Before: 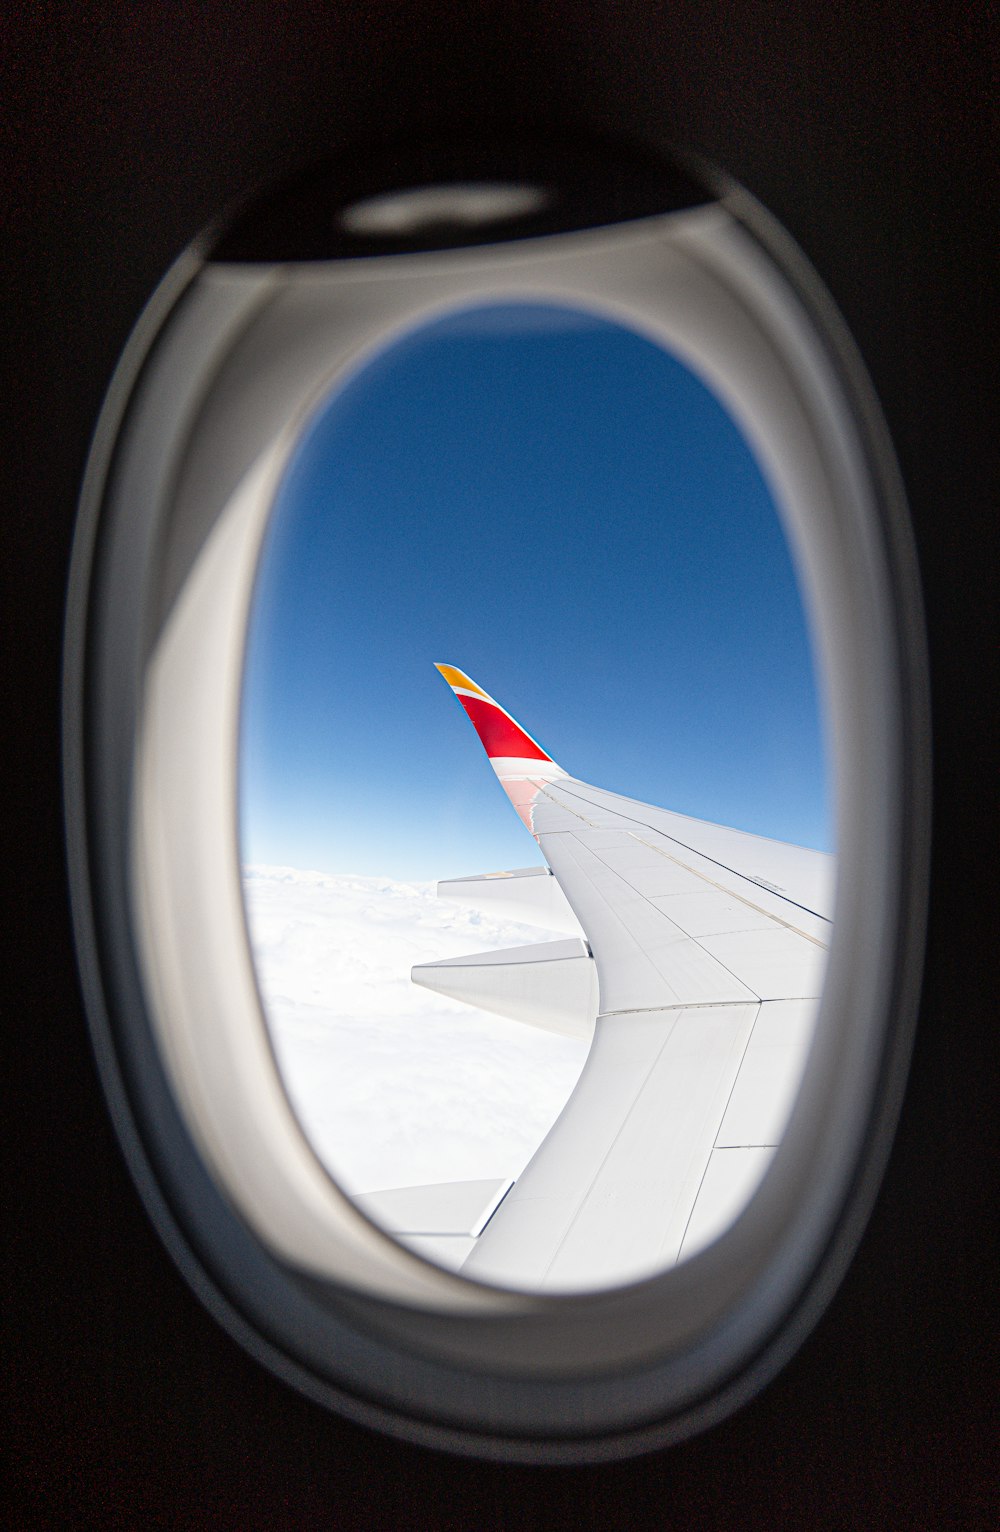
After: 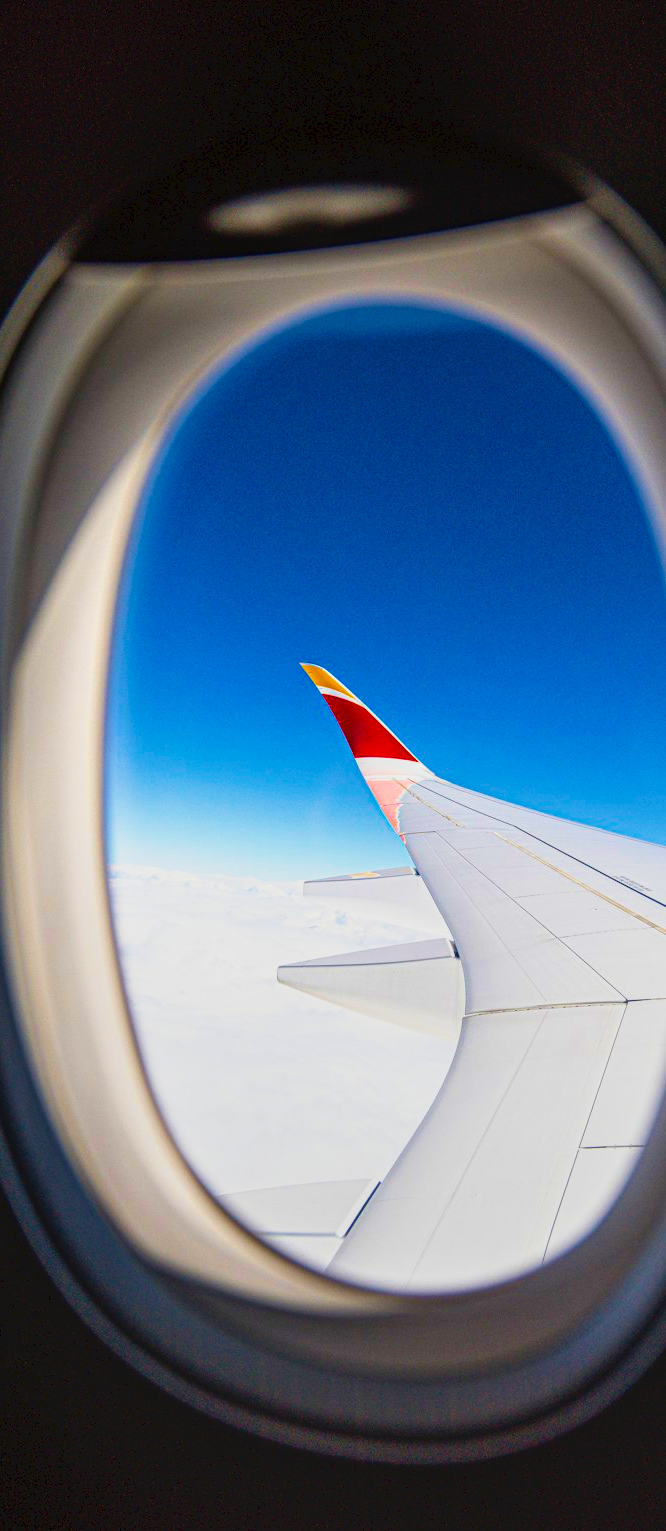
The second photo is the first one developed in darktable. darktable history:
crop and rotate: left 13.409%, right 19.924%
color balance rgb: perceptual saturation grading › global saturation 100%
tone curve: curves: ch0 [(0, 0) (0.003, 0.045) (0.011, 0.051) (0.025, 0.057) (0.044, 0.074) (0.069, 0.096) (0.1, 0.125) (0.136, 0.16) (0.177, 0.201) (0.224, 0.242) (0.277, 0.299) (0.335, 0.362) (0.399, 0.432) (0.468, 0.512) (0.543, 0.601) (0.623, 0.691) (0.709, 0.786) (0.801, 0.876) (0.898, 0.927) (1, 1)], preserve colors none
vignetting: fall-off radius 63.6%
exposure: exposure -0.462 EV, compensate highlight preservation false
local contrast: detail 130%
velvia: strength 45%
